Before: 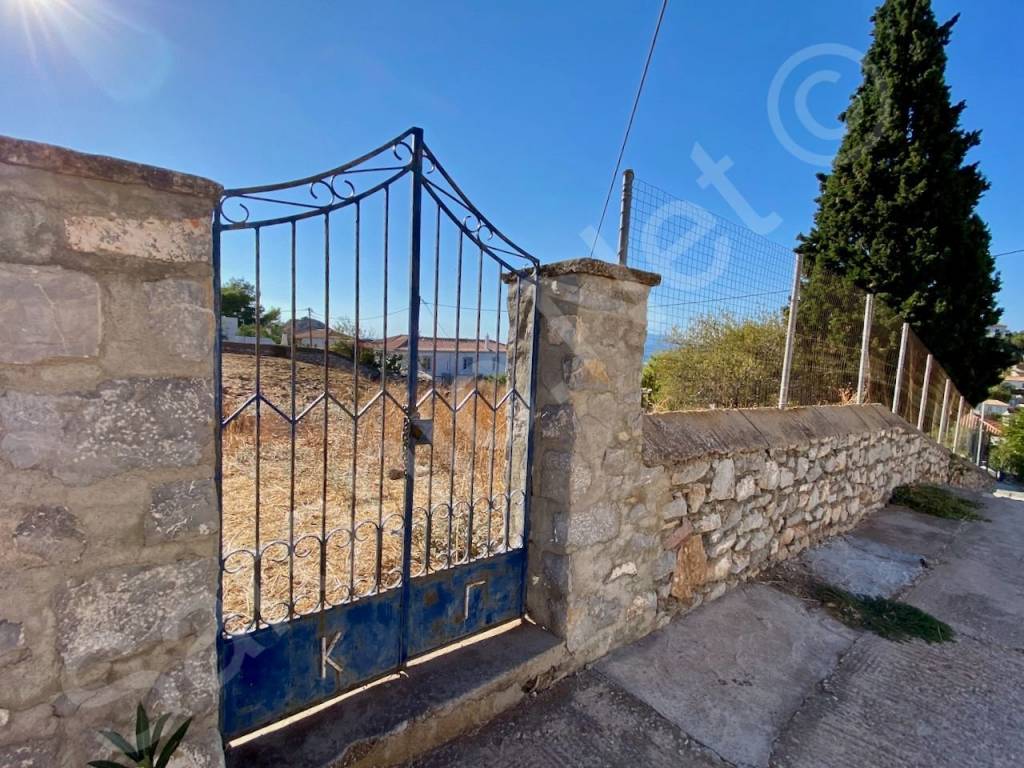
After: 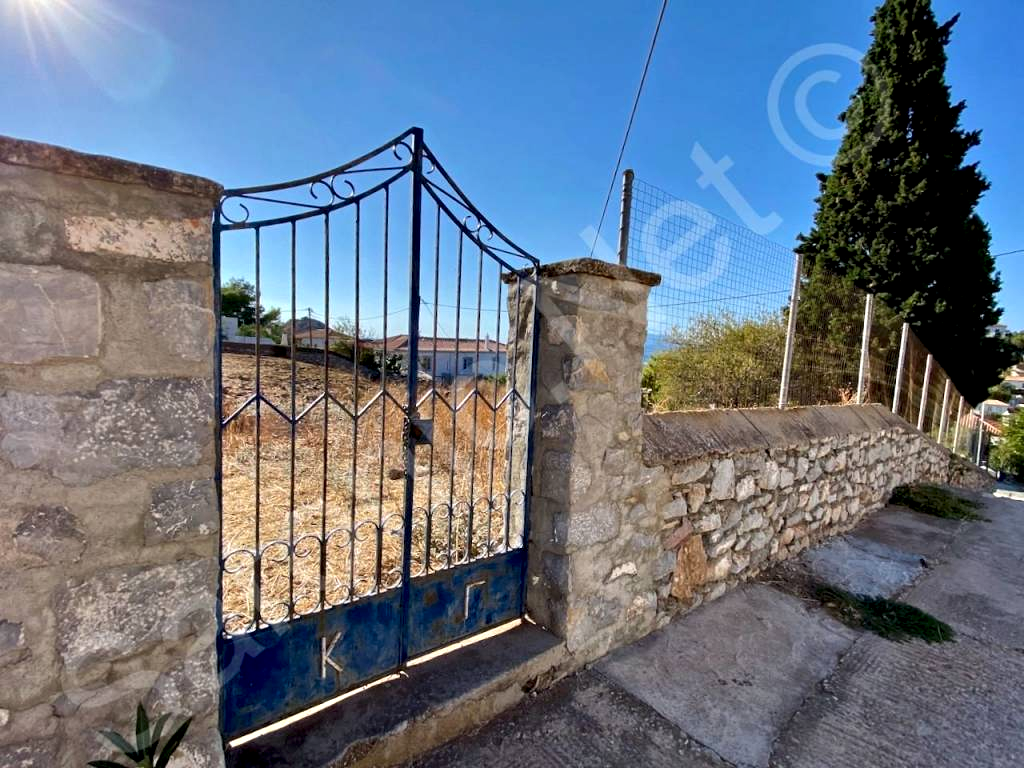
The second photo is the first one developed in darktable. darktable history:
contrast equalizer: y [[0.6 ×6], [0.55 ×6], [0 ×6], [0 ×6], [0 ×6]], mix 0.574
